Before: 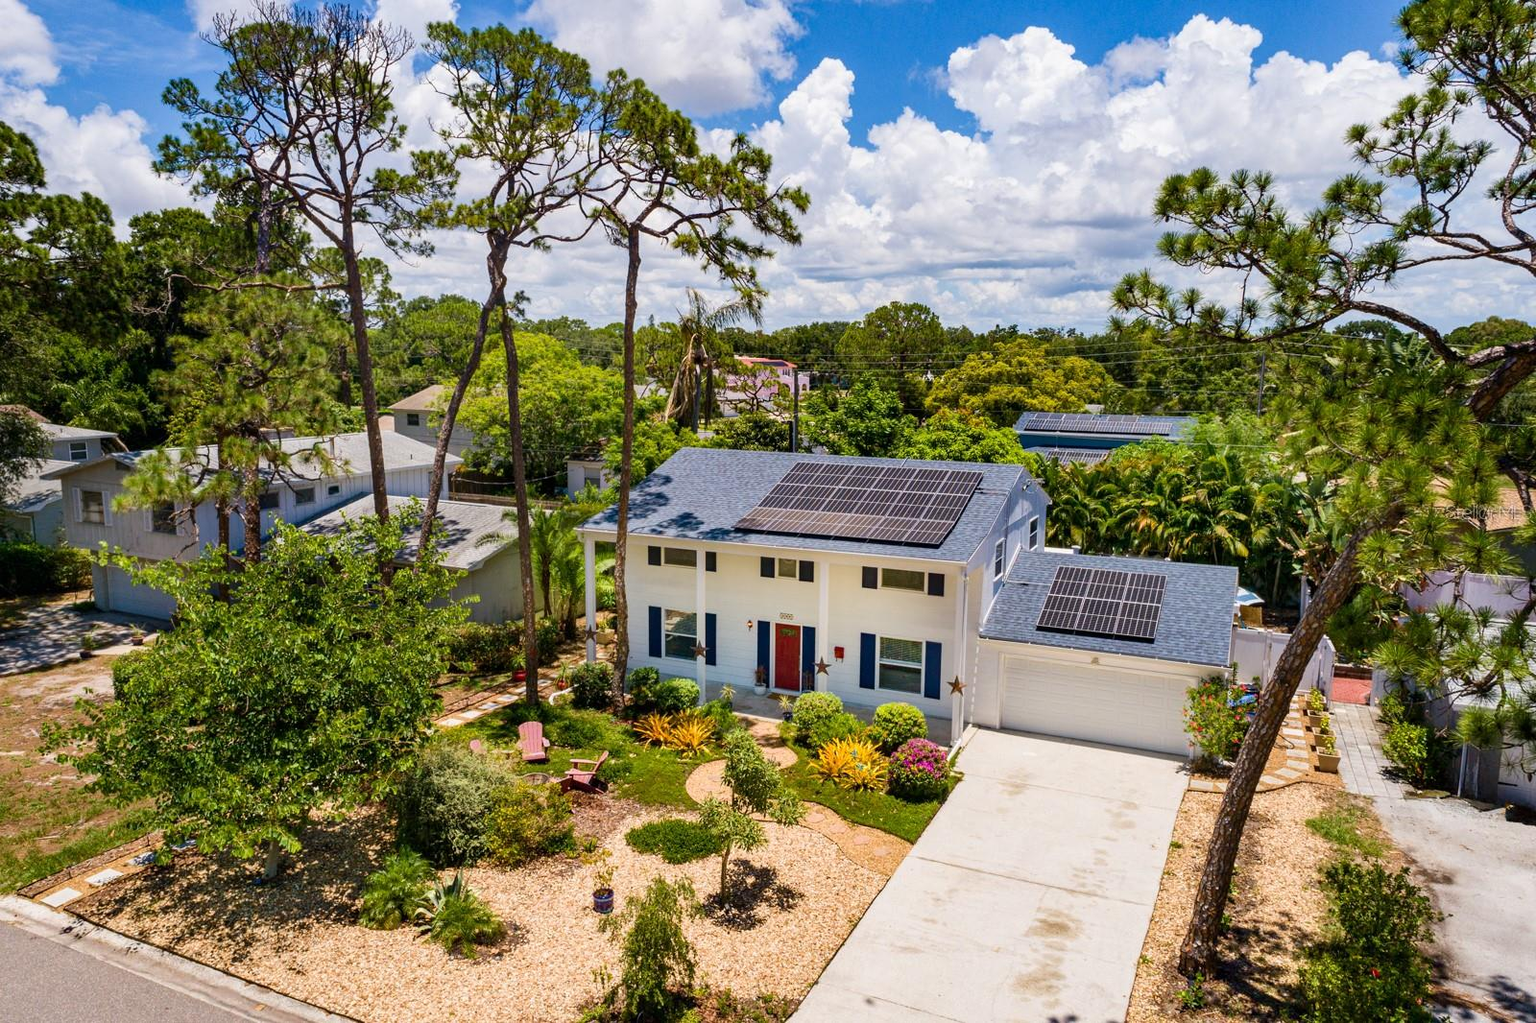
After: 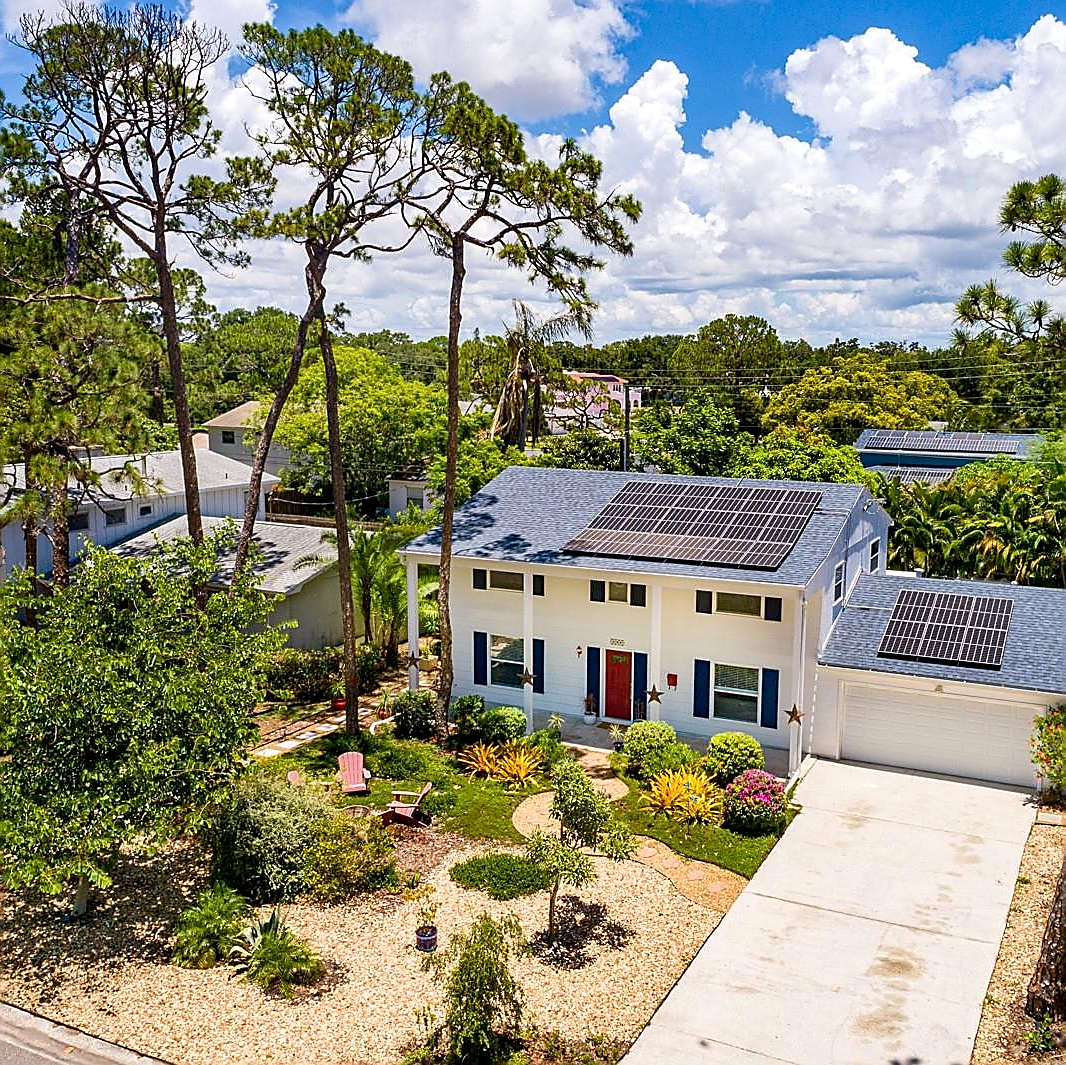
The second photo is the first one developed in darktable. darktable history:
exposure: black level correction 0.002, exposure 0.15 EV, compensate highlight preservation false
crop and rotate: left 12.673%, right 20.66%
sharpen: radius 1.4, amount 1.25, threshold 0.7
